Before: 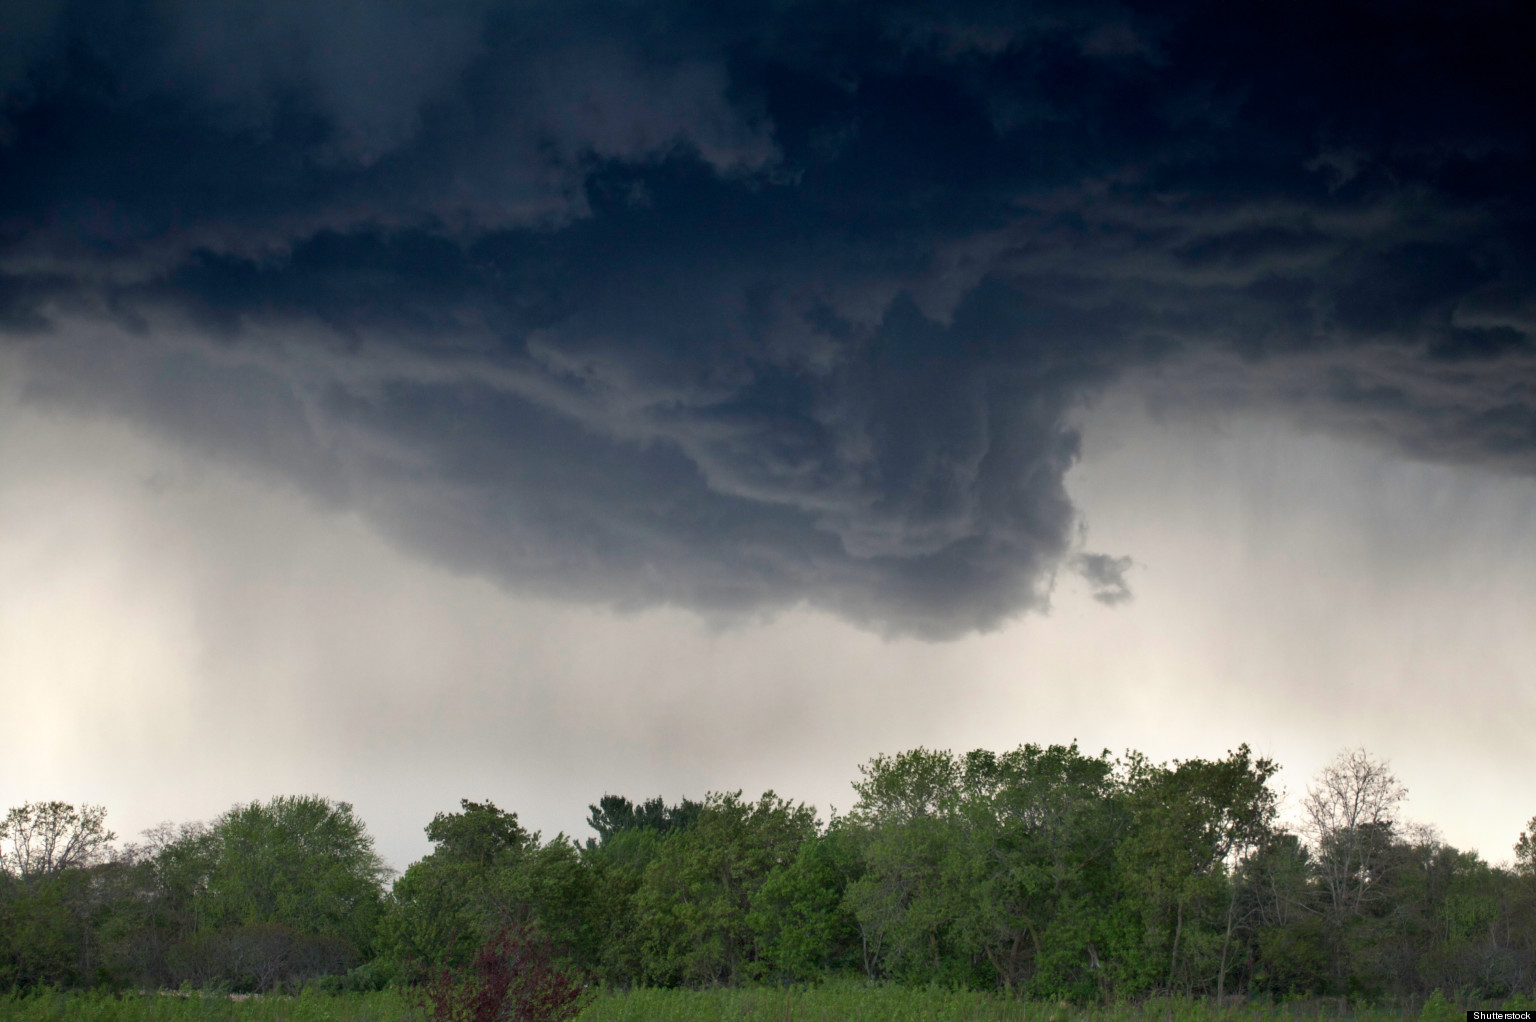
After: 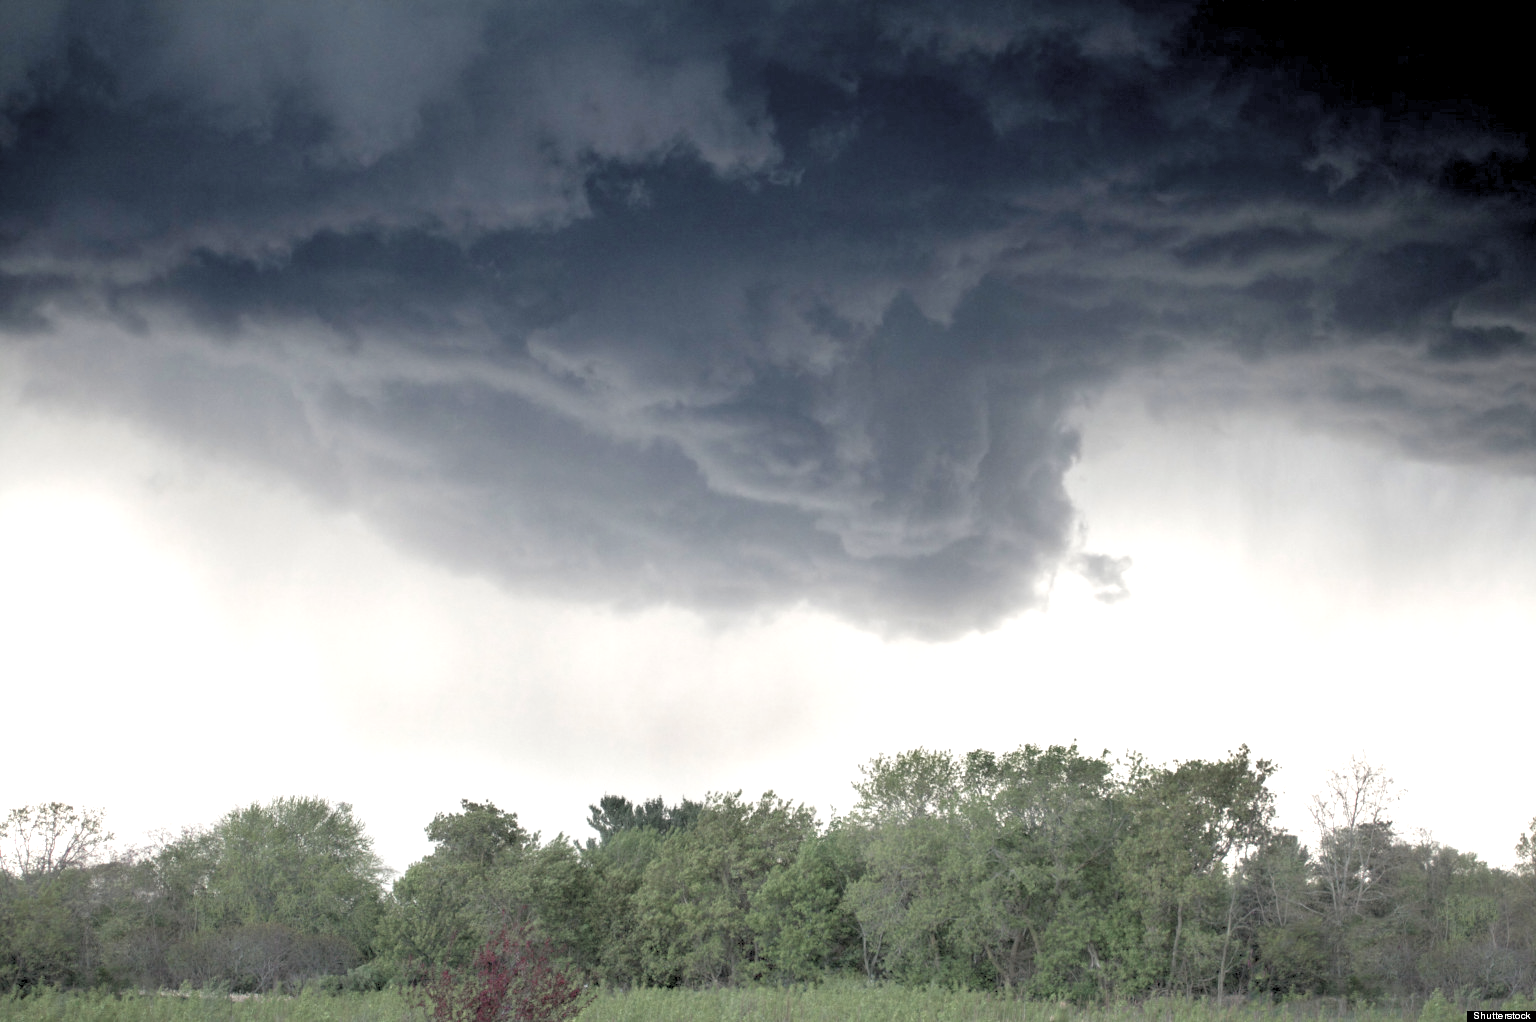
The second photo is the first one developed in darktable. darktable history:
color zones: curves: ch0 [(0, 0.6) (0.129, 0.508) (0.193, 0.483) (0.429, 0.5) (0.571, 0.5) (0.714, 0.5) (0.857, 0.5) (1, 0.6)]; ch1 [(0, 0.481) (0.112, 0.245) (0.213, 0.223) (0.429, 0.233) (0.571, 0.231) (0.683, 0.242) (0.857, 0.296) (1, 0.481)]
exposure: black level correction -0.002, exposure 1.35 EV, compensate highlight preservation false
rgb levels: preserve colors sum RGB, levels [[0.038, 0.433, 0.934], [0, 0.5, 1], [0, 0.5, 1]]
